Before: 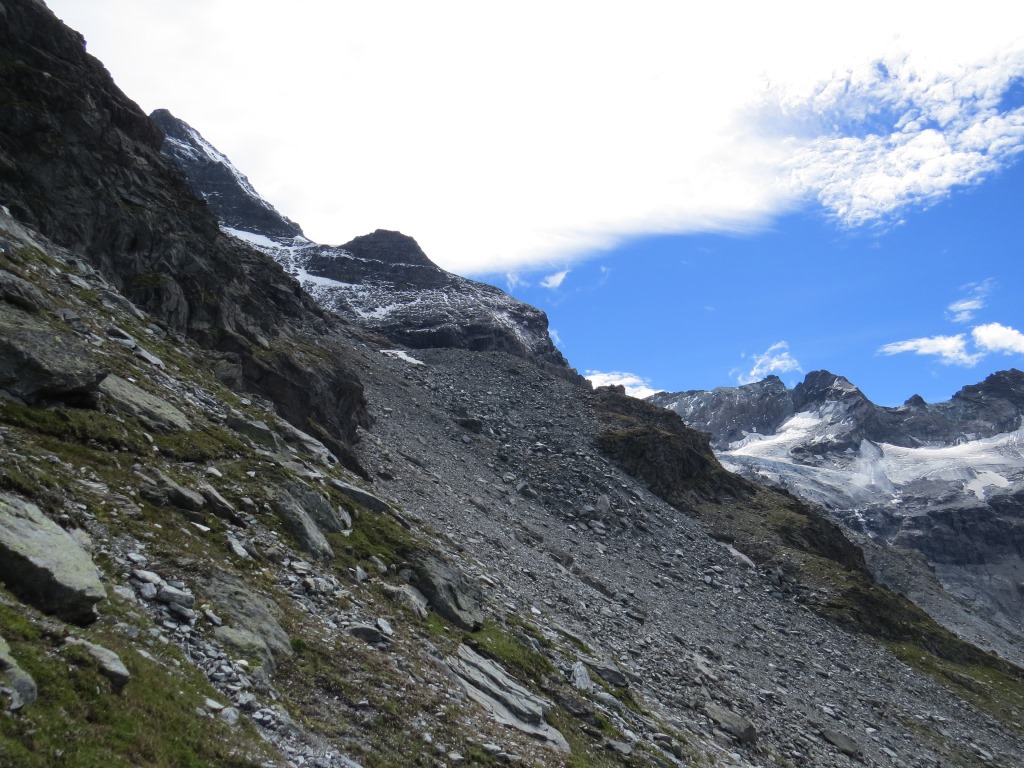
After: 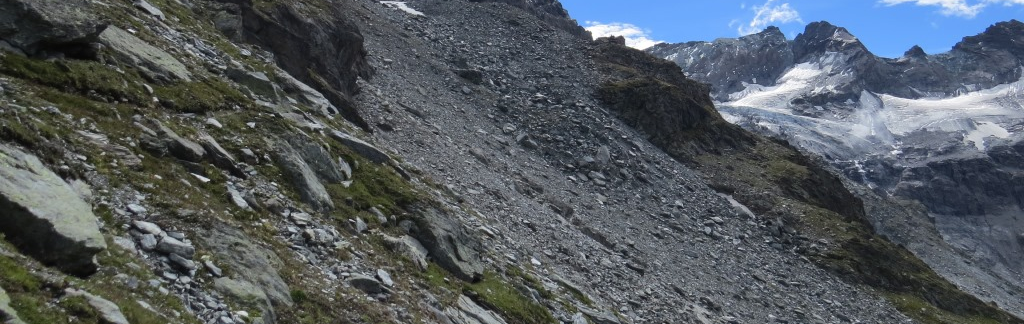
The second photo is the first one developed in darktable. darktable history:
crop: top 45.551%, bottom 12.262%
shadows and highlights: shadows 37.27, highlights -28.18, soften with gaussian
